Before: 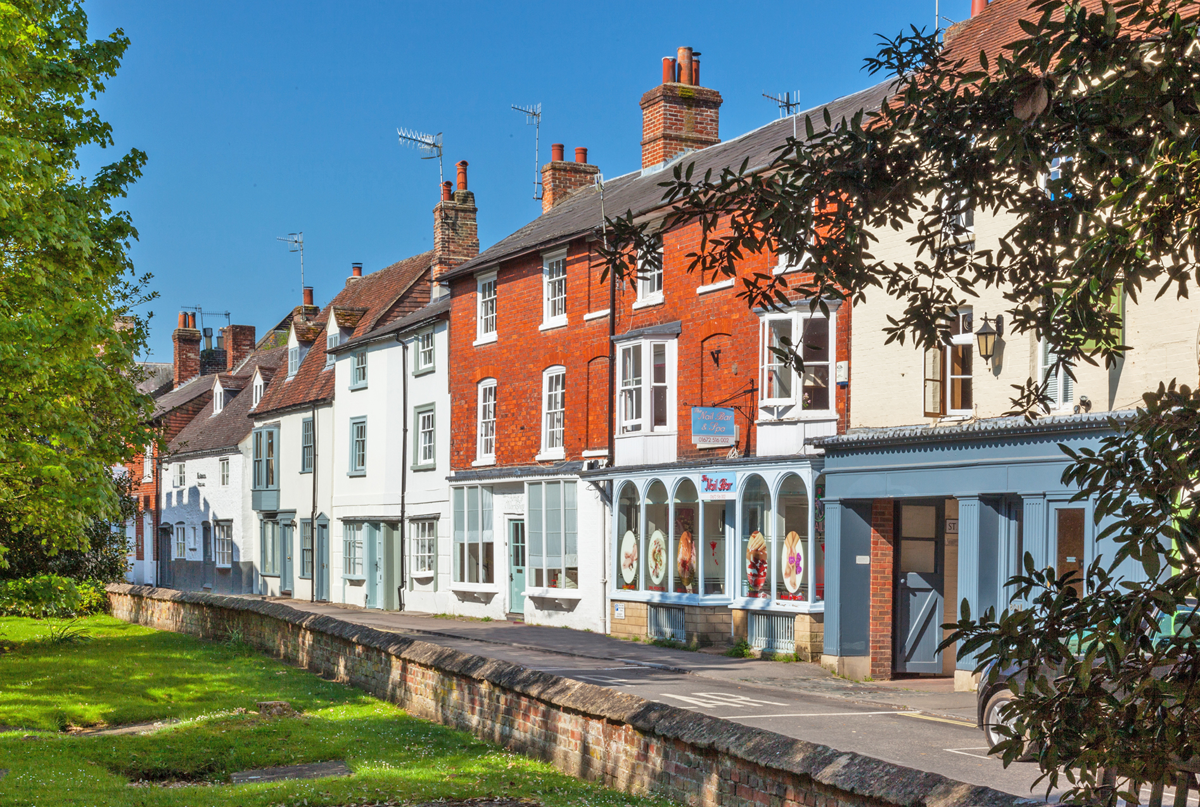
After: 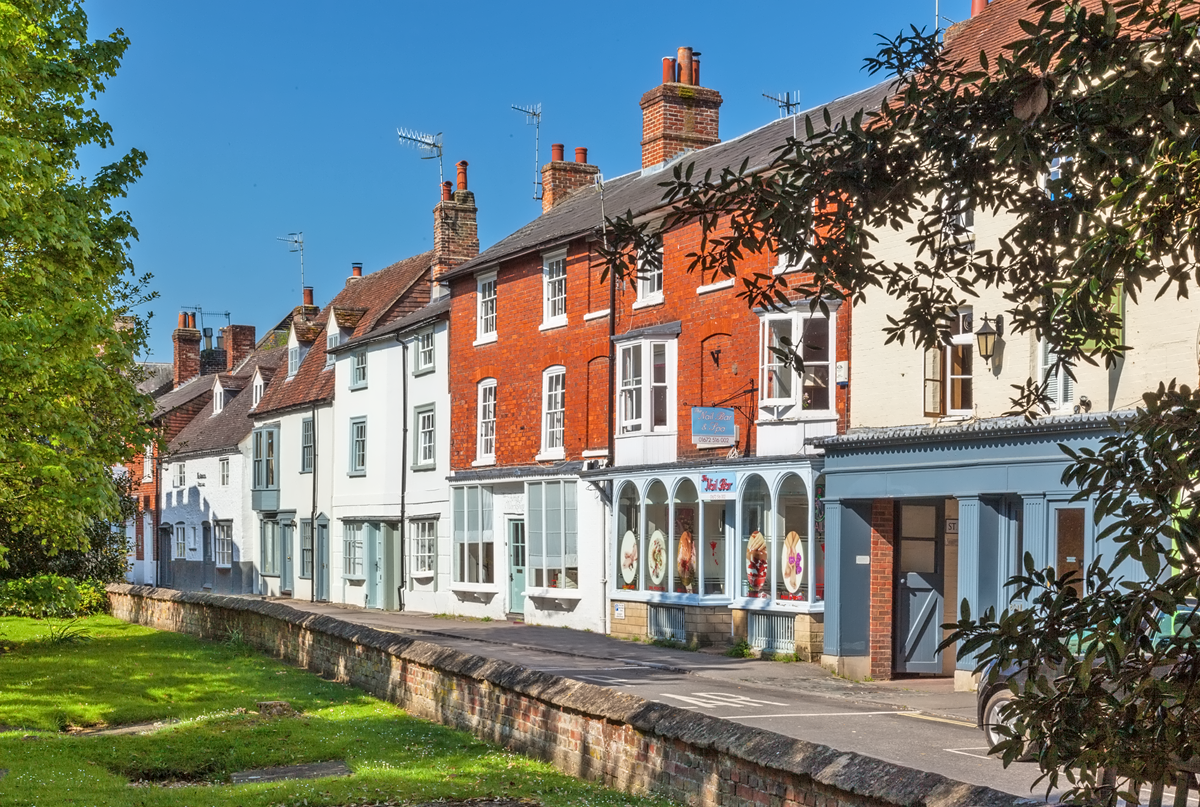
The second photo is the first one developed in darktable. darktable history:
contrast equalizer: octaves 7, y [[0.5 ×4, 0.525, 0.667], [0.5 ×6], [0.5 ×6], [0 ×4, 0.042, 0], [0, 0, 0.004, 0.1, 0.191, 0.131]]
